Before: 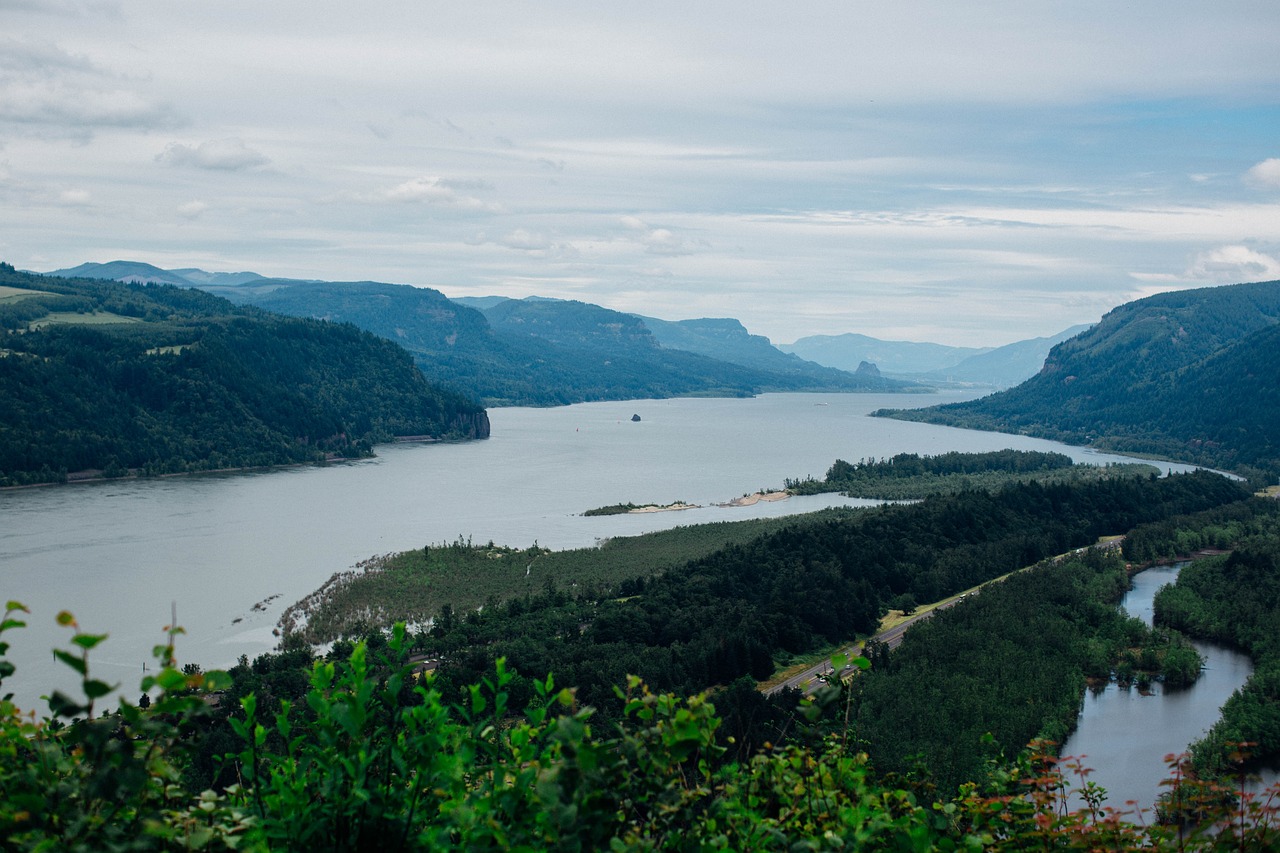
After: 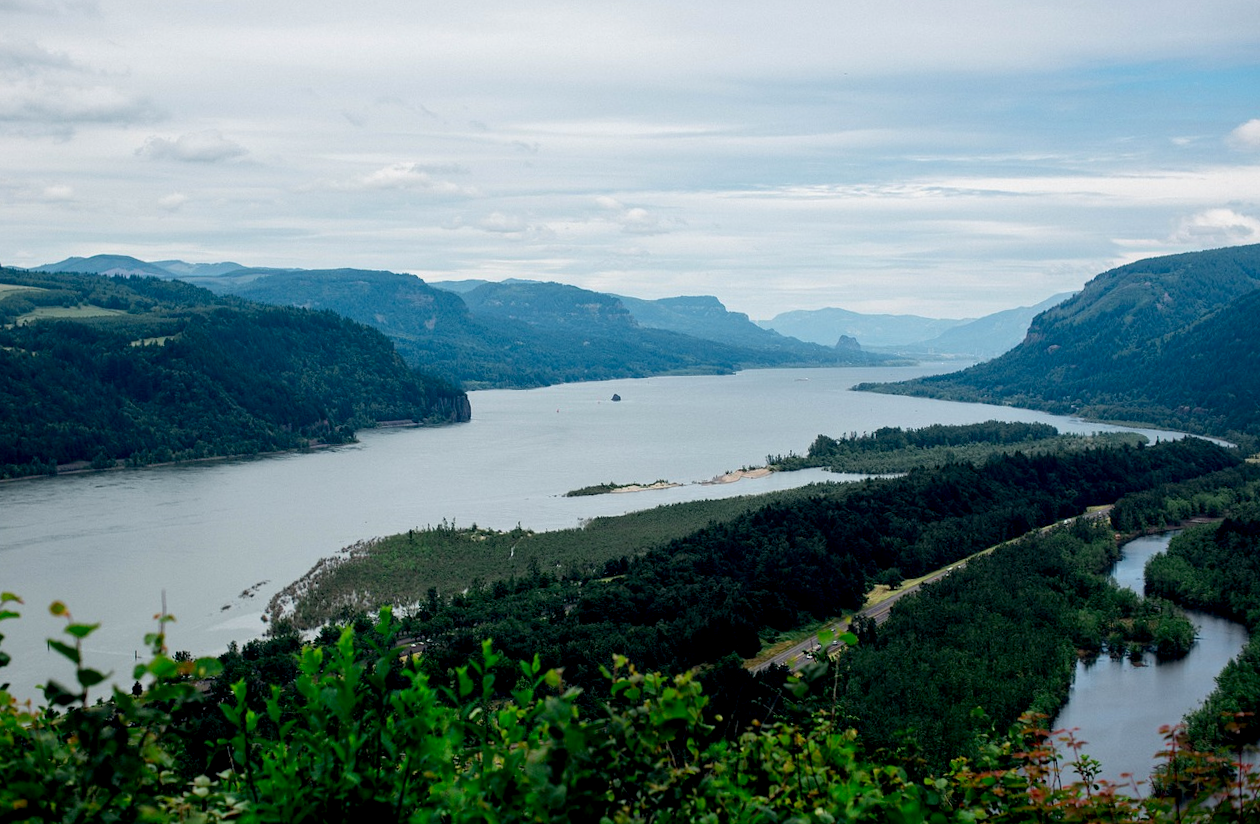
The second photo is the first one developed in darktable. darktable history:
rotate and perspective: rotation -1.32°, lens shift (horizontal) -0.031, crop left 0.015, crop right 0.985, crop top 0.047, crop bottom 0.982
exposure: black level correction 0.007, exposure 0.159 EV, compensate highlight preservation false
